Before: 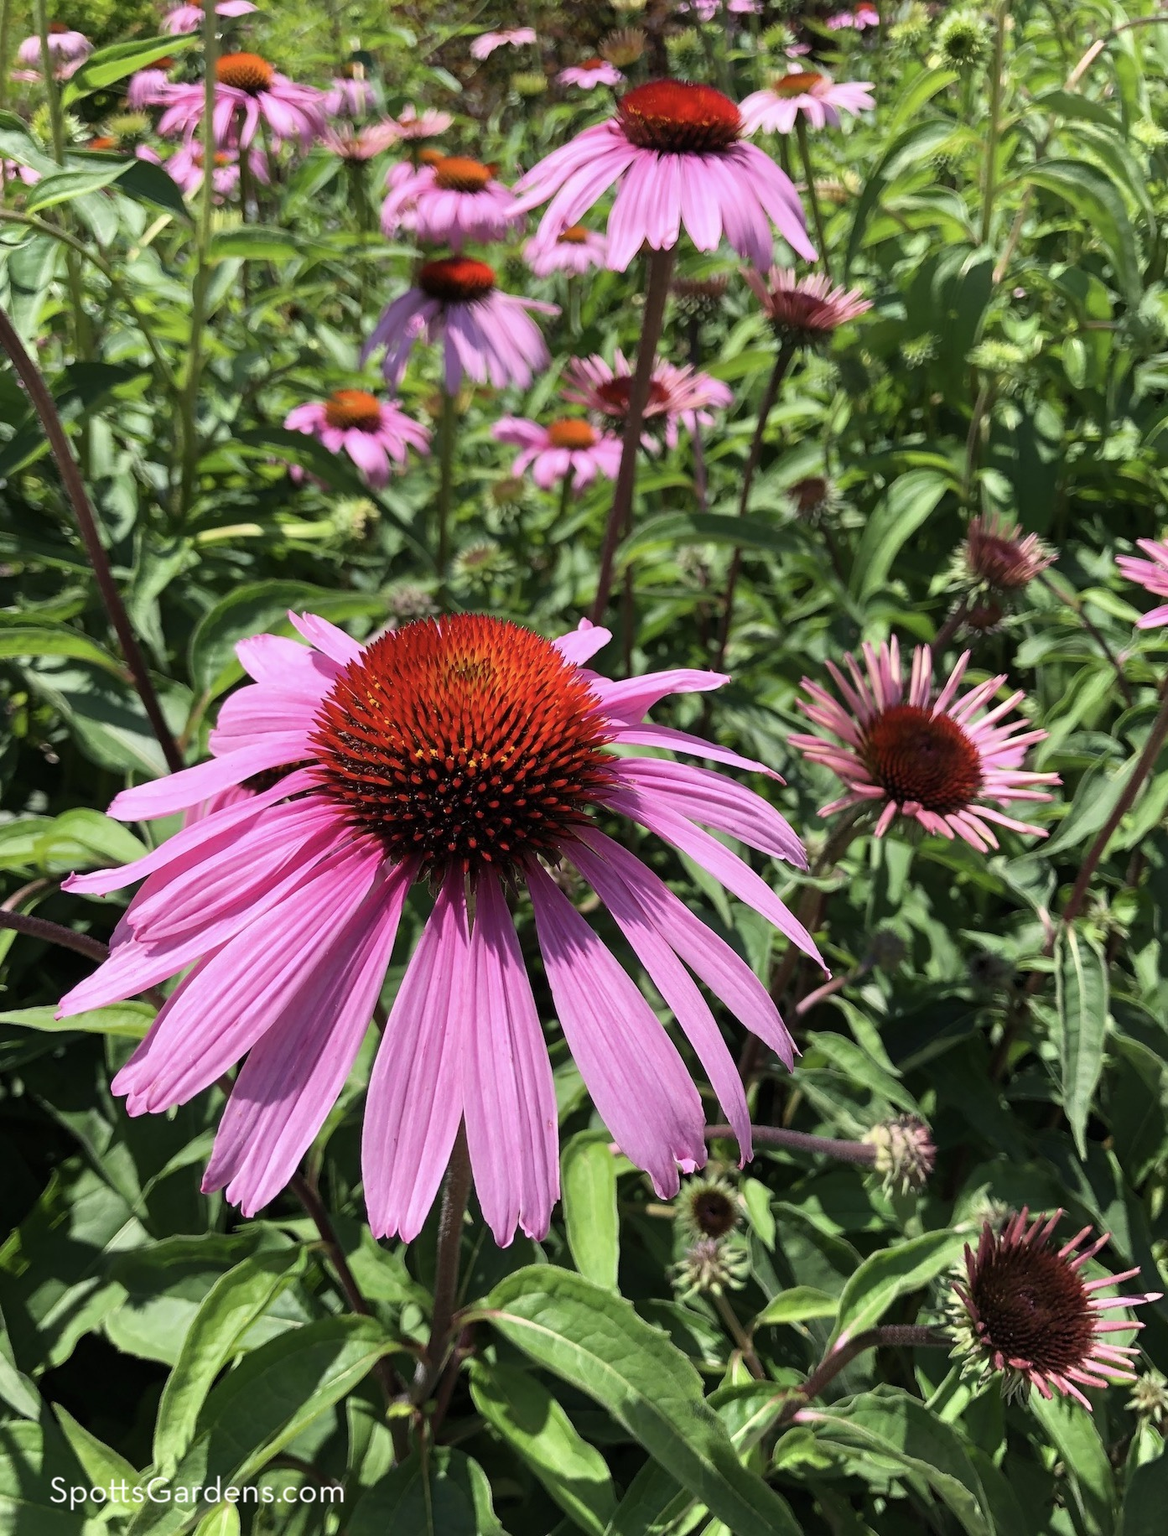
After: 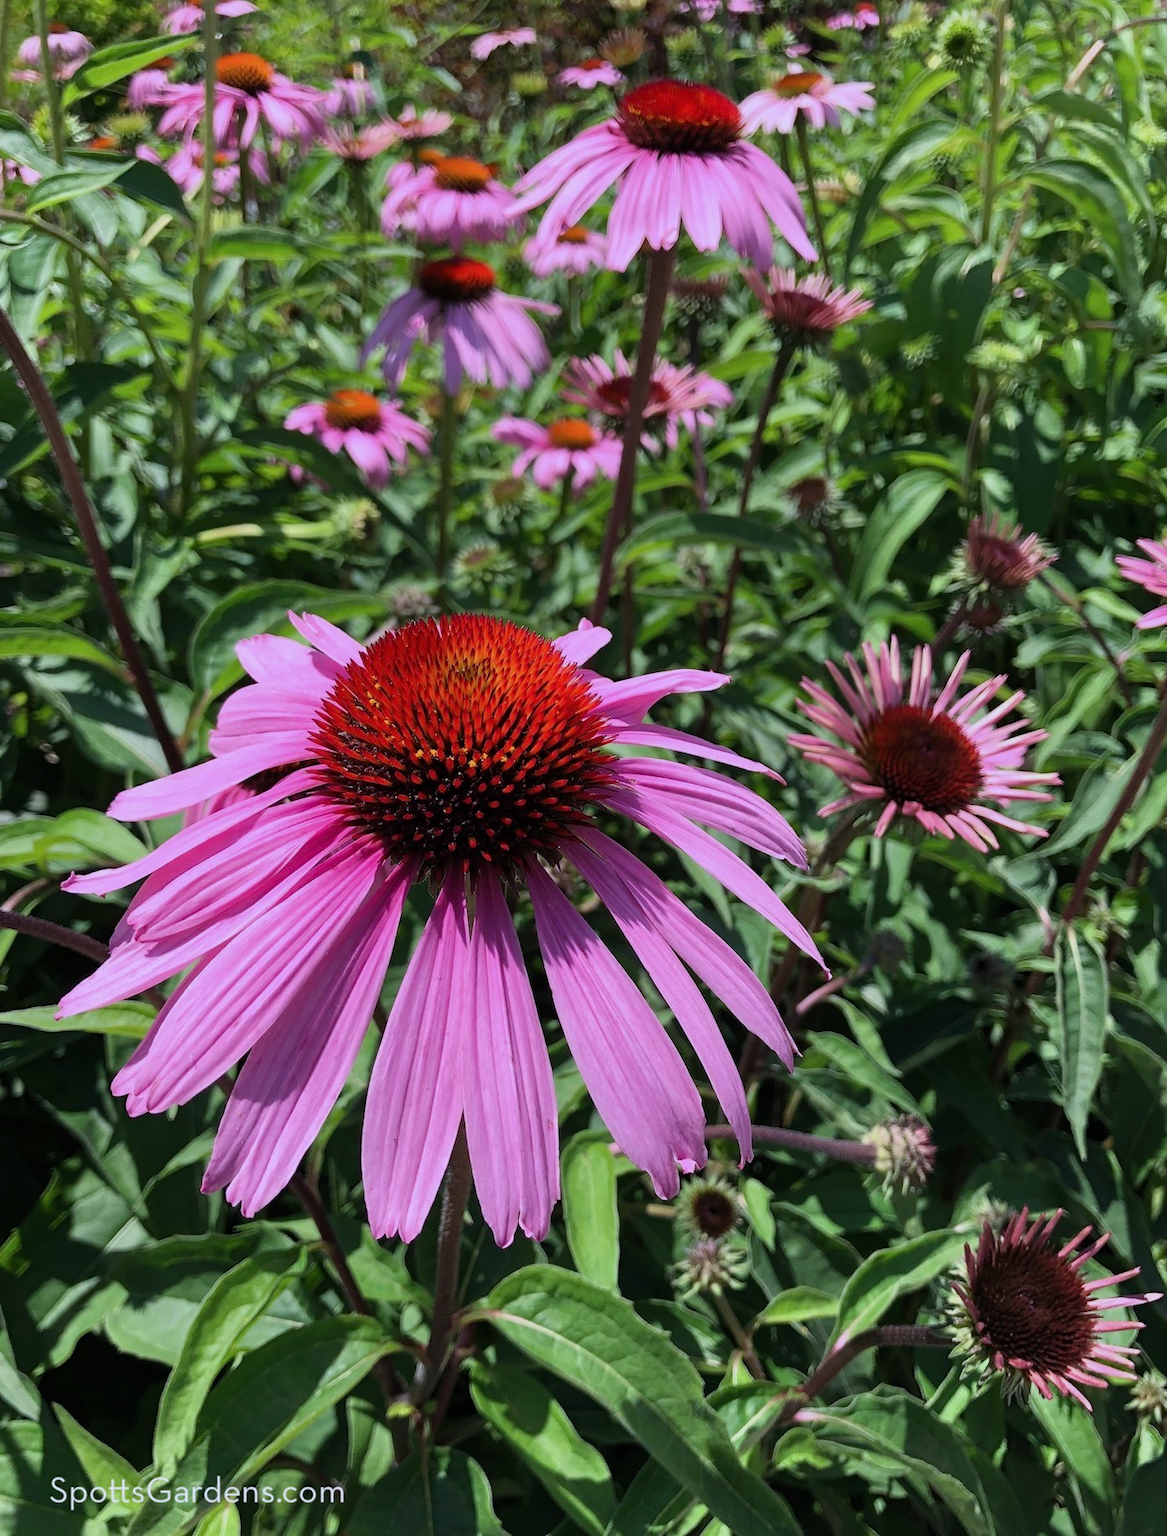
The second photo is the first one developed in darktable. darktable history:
white balance: red 0.988, blue 1.017
color calibration: illuminant as shot in camera, x 0.358, y 0.373, temperature 4628.91 K
exposure: exposure -0.36 EV, compensate highlight preservation false
